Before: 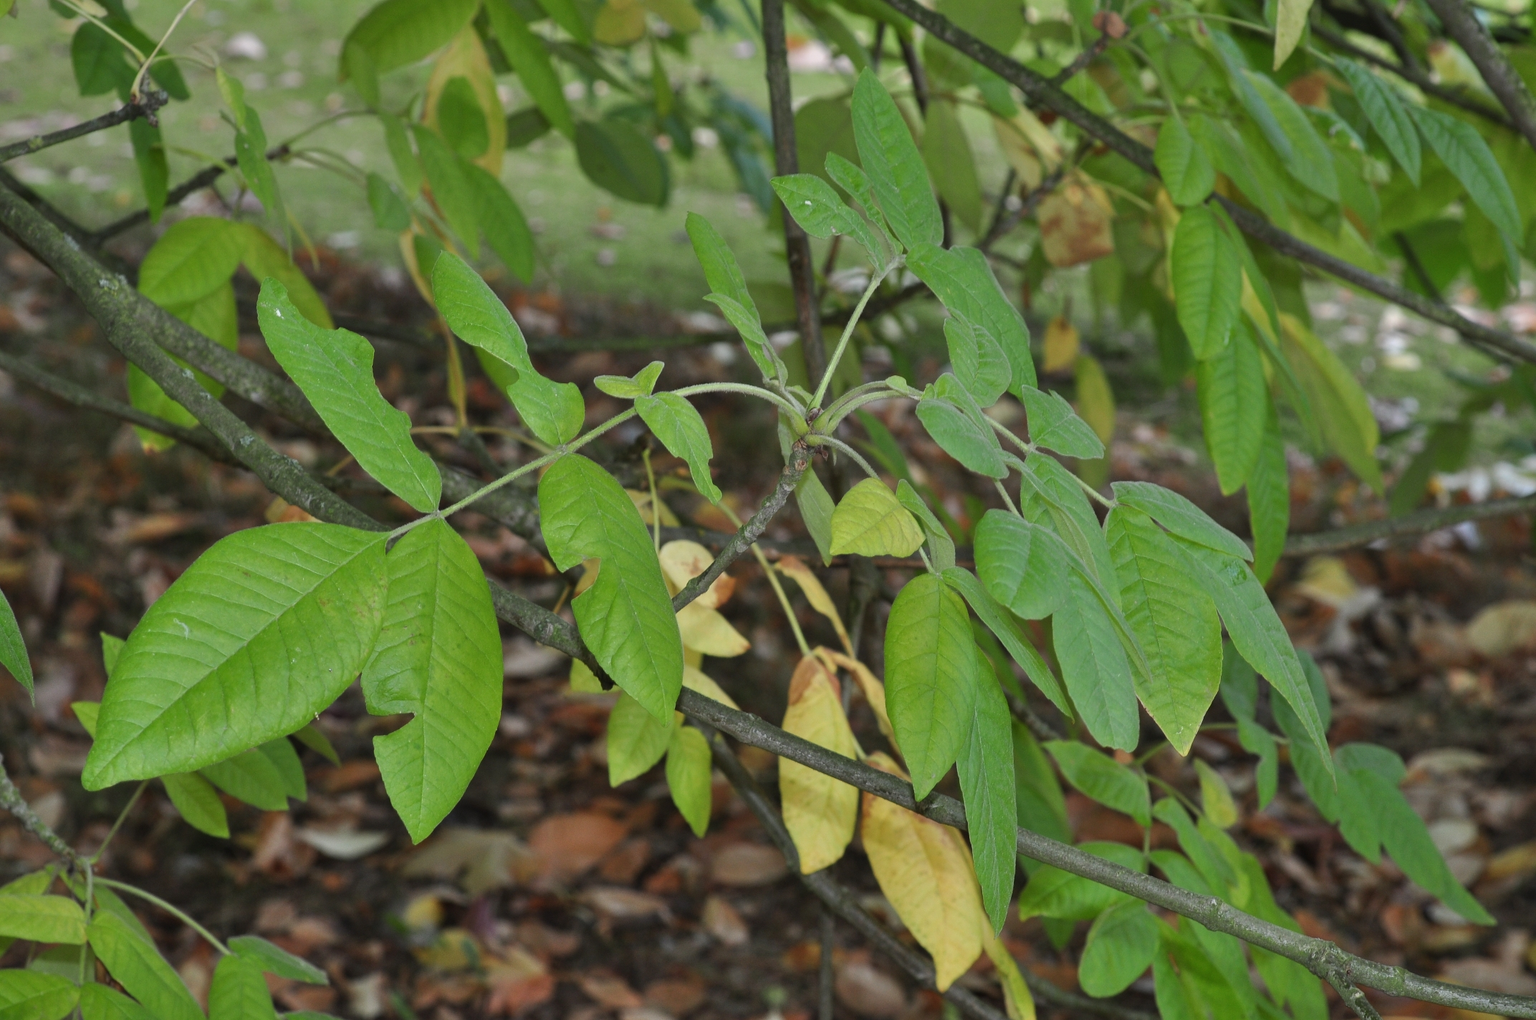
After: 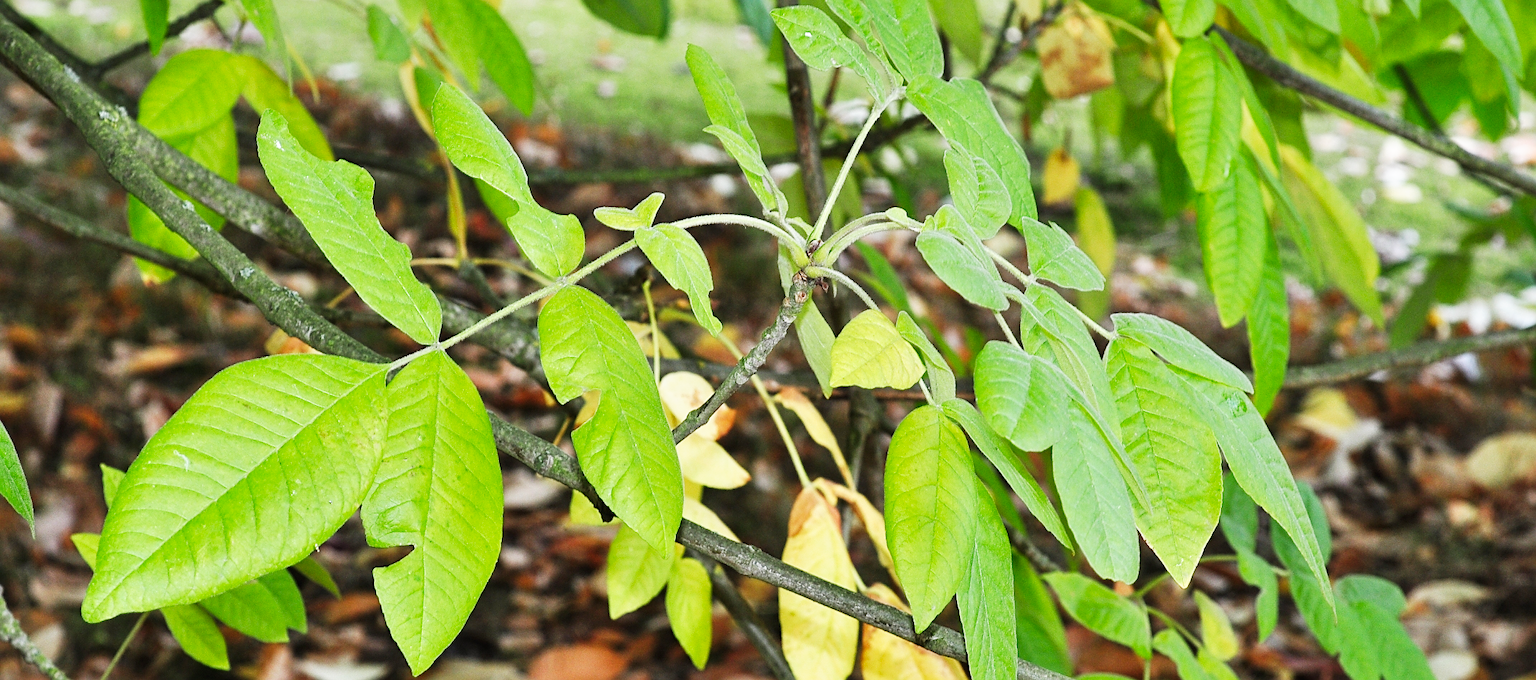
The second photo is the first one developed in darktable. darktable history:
crop: top 16.549%, bottom 16.691%
base curve: curves: ch0 [(0, 0) (0.007, 0.004) (0.027, 0.03) (0.046, 0.07) (0.207, 0.54) (0.442, 0.872) (0.673, 0.972) (1, 1)], preserve colors none
sharpen: on, module defaults
